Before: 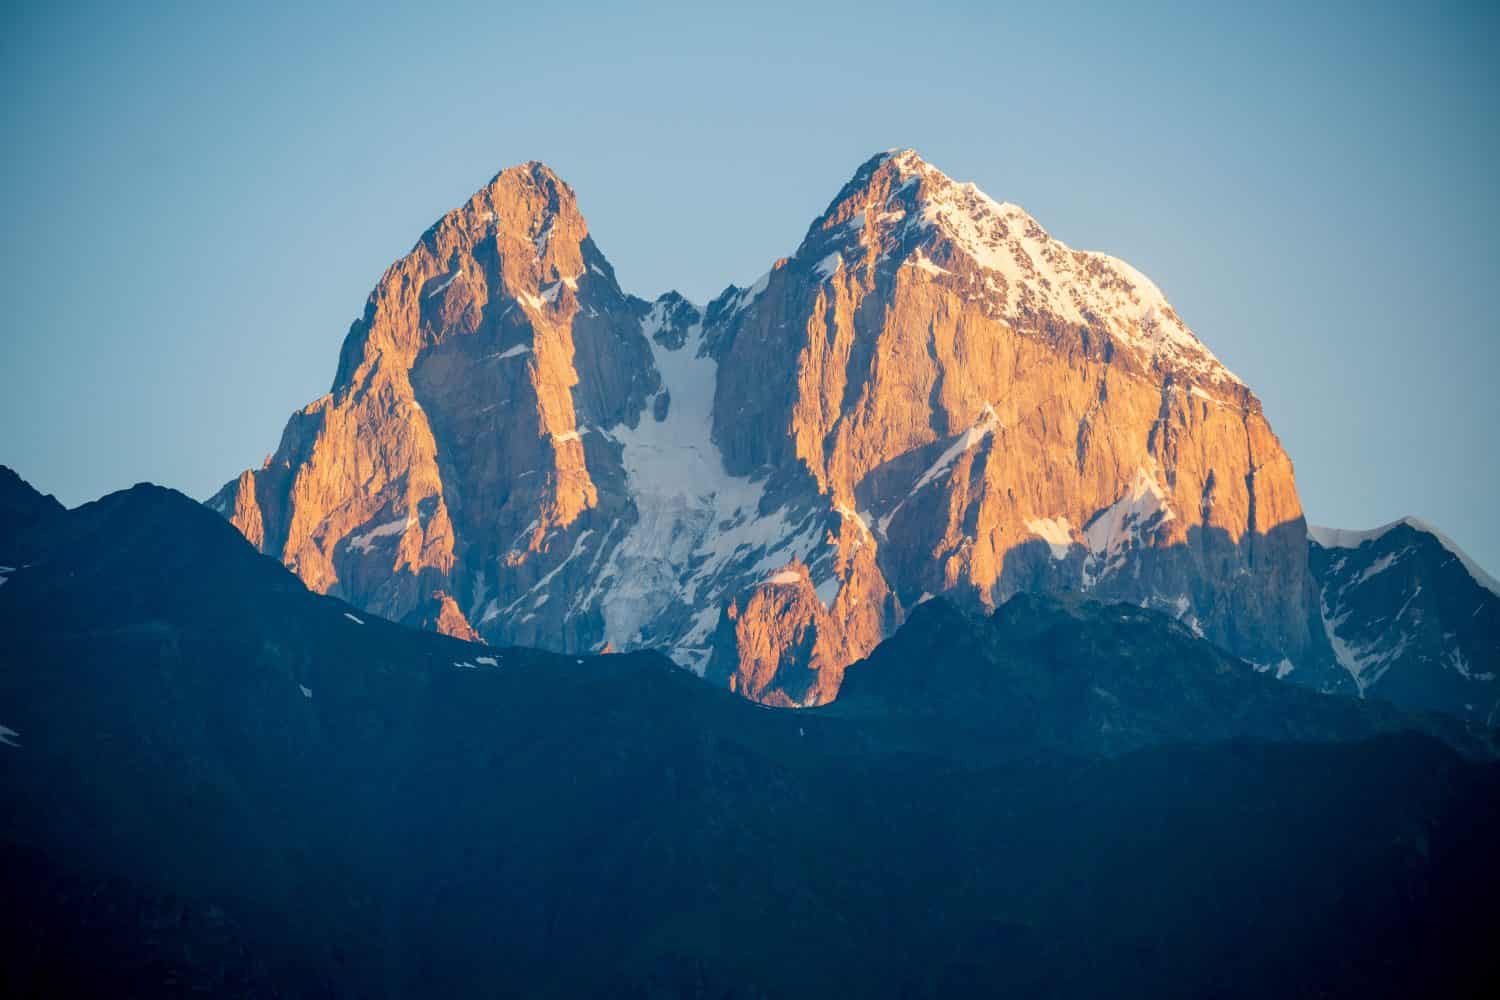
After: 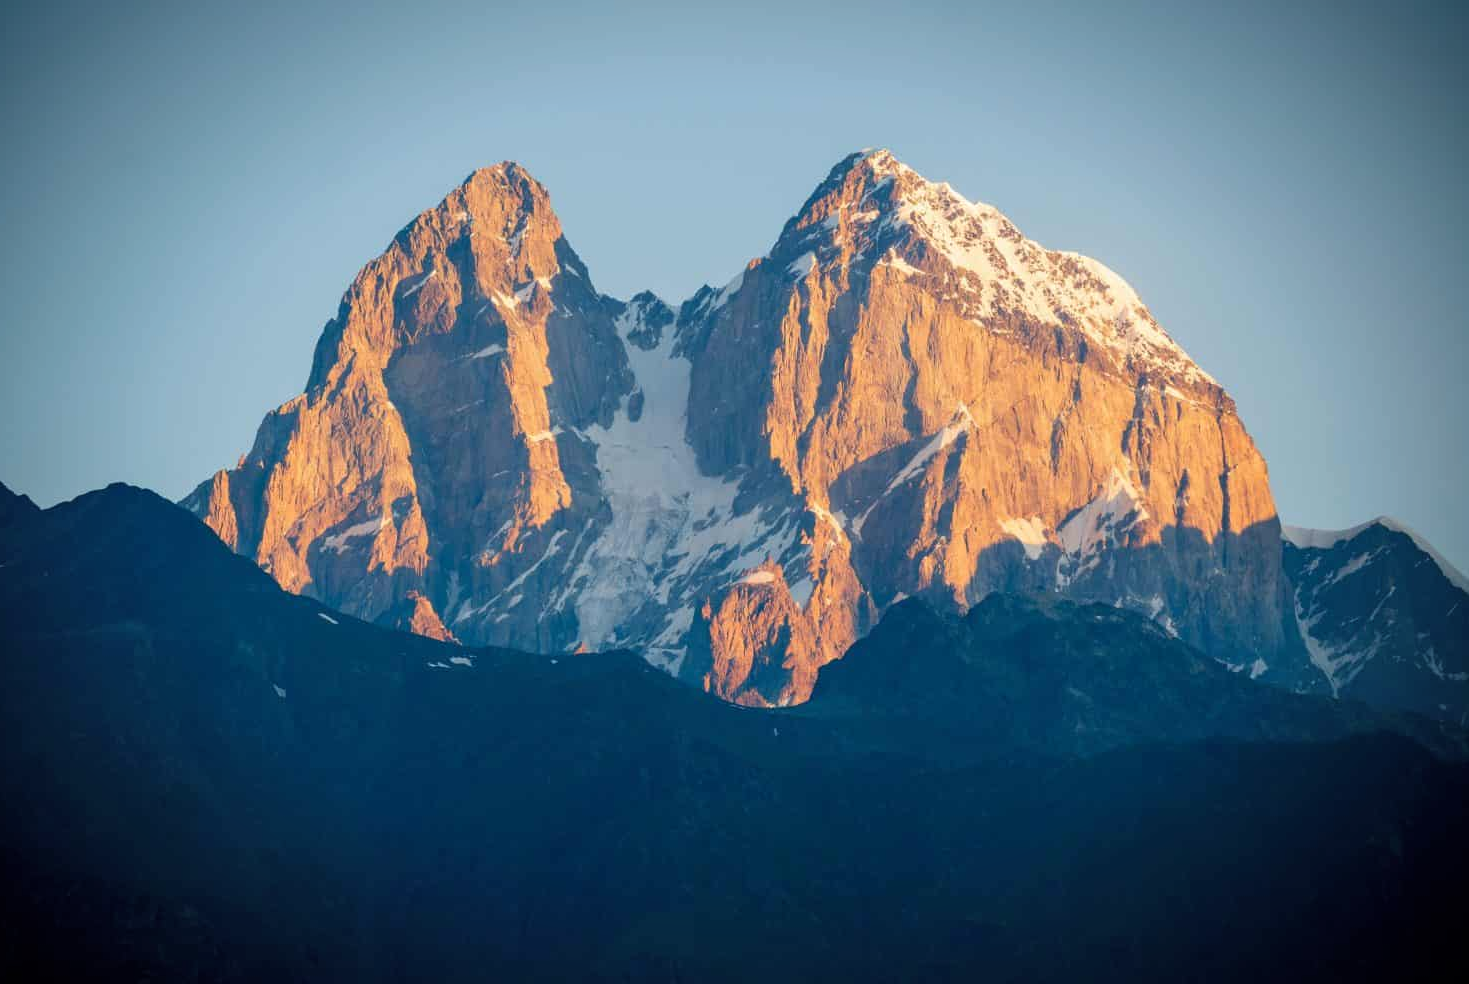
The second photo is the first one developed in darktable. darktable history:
crop: left 1.743%, right 0.283%, bottom 1.577%
vignetting: brightness -0.424, saturation -0.21, automatic ratio true
